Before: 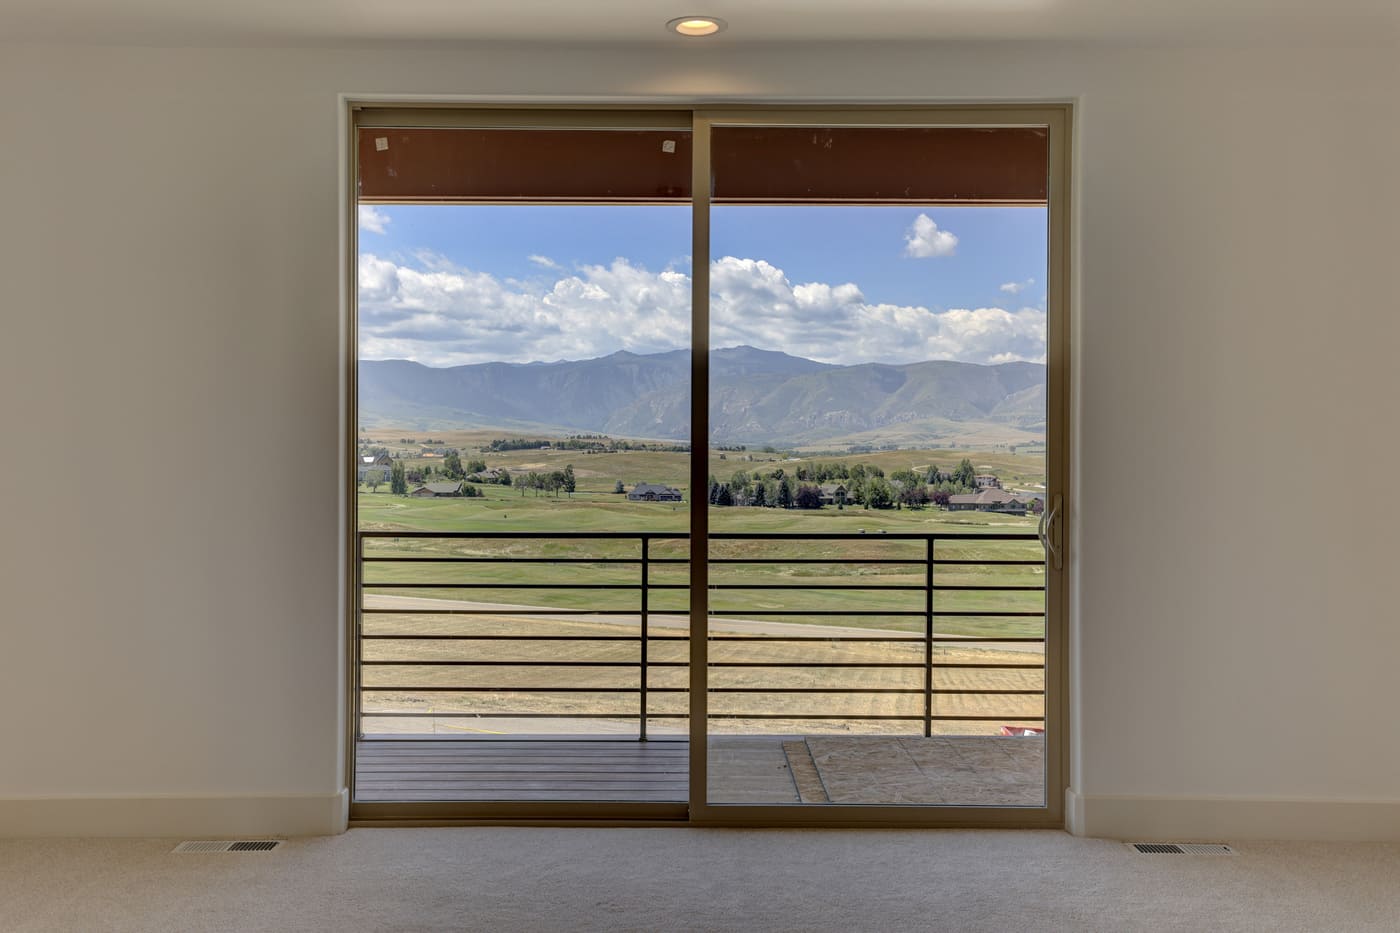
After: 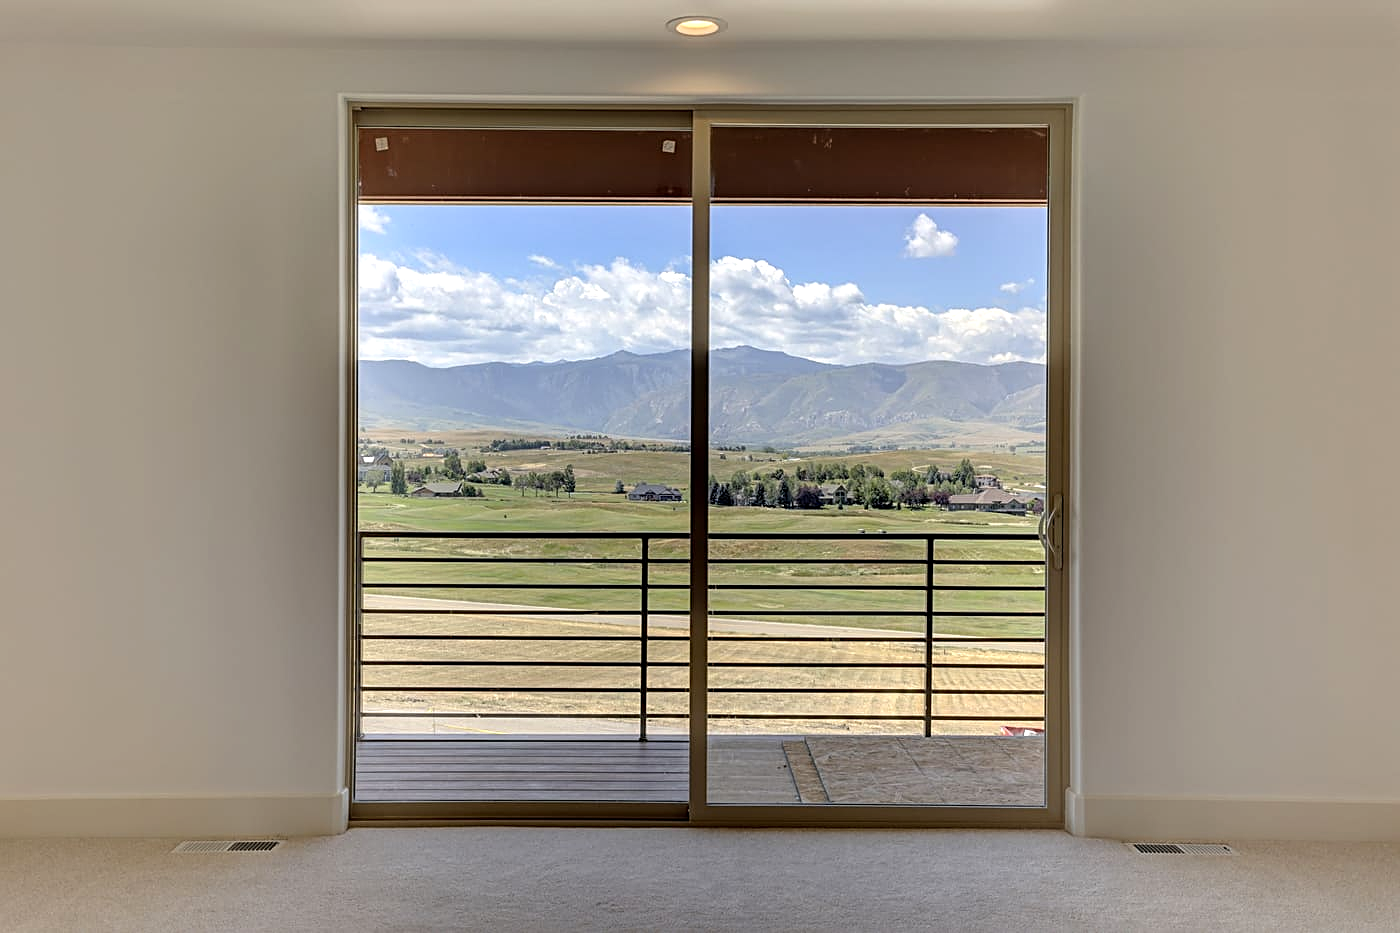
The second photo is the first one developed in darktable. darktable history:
tone equalizer: -8 EV -0.432 EV, -7 EV -0.39 EV, -6 EV -0.344 EV, -5 EV -0.257 EV, -3 EV 0.218 EV, -2 EV 0.336 EV, -1 EV 0.377 EV, +0 EV 0.424 EV
sharpen: amount 0.492
